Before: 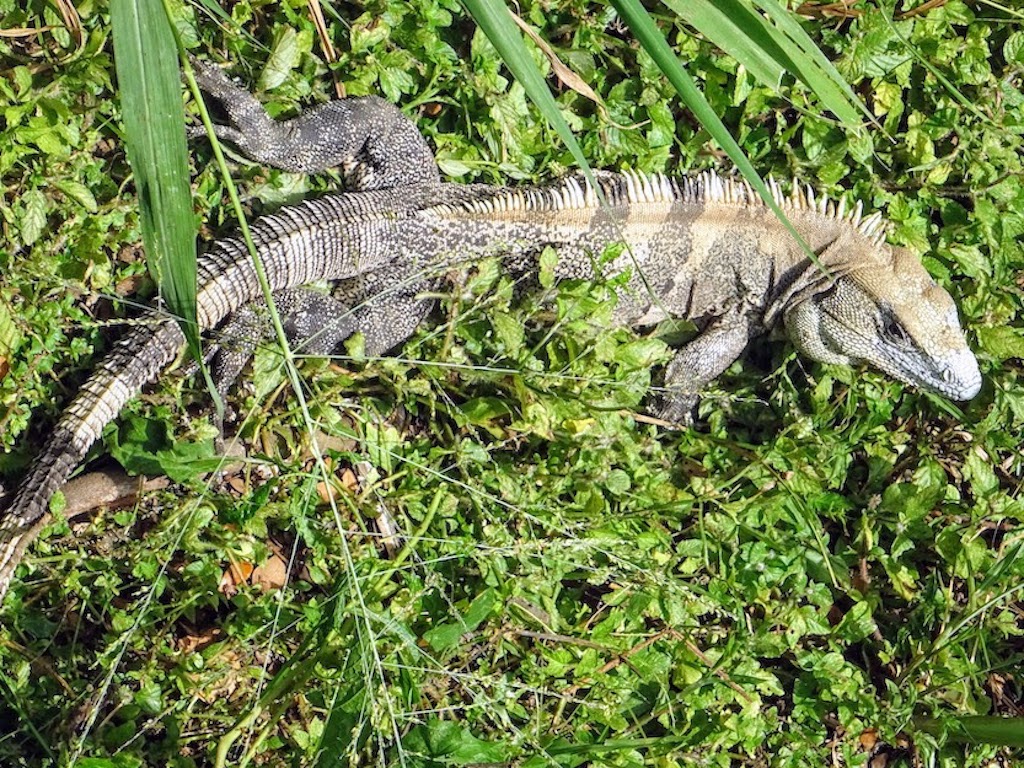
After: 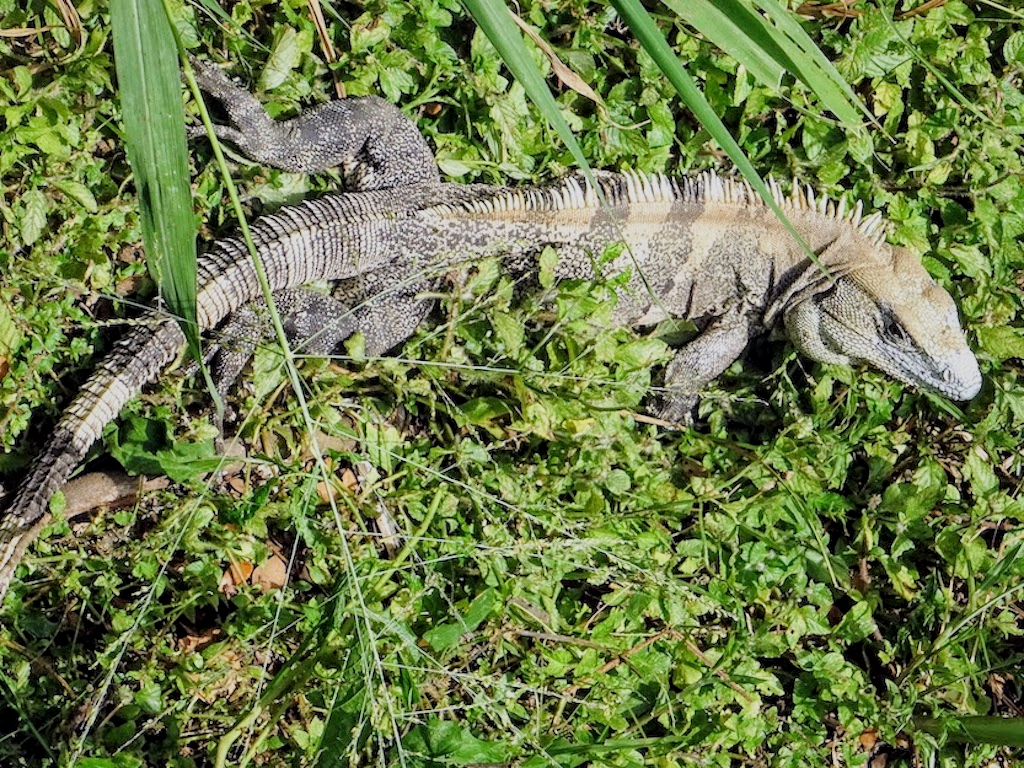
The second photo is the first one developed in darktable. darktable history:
local contrast: mode bilateral grid, contrast 20, coarseness 50, detail 120%, midtone range 0.2
filmic rgb: hardness 4.17
